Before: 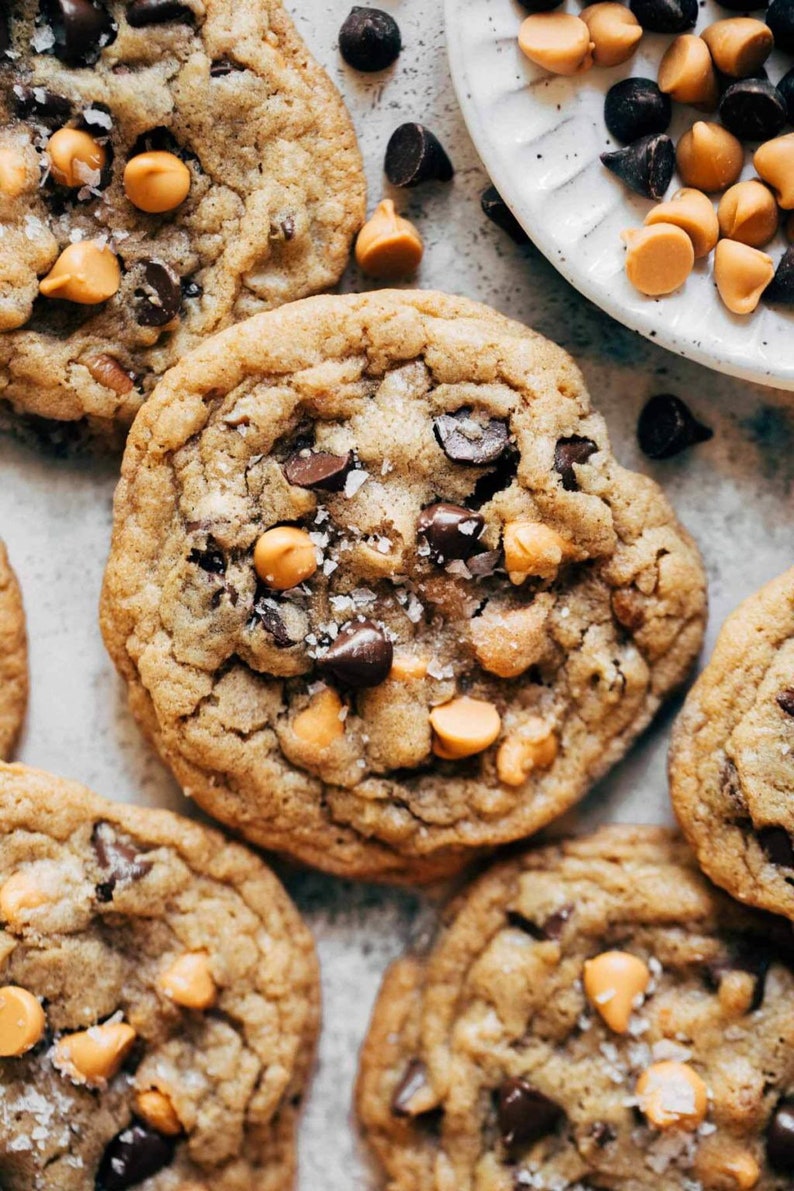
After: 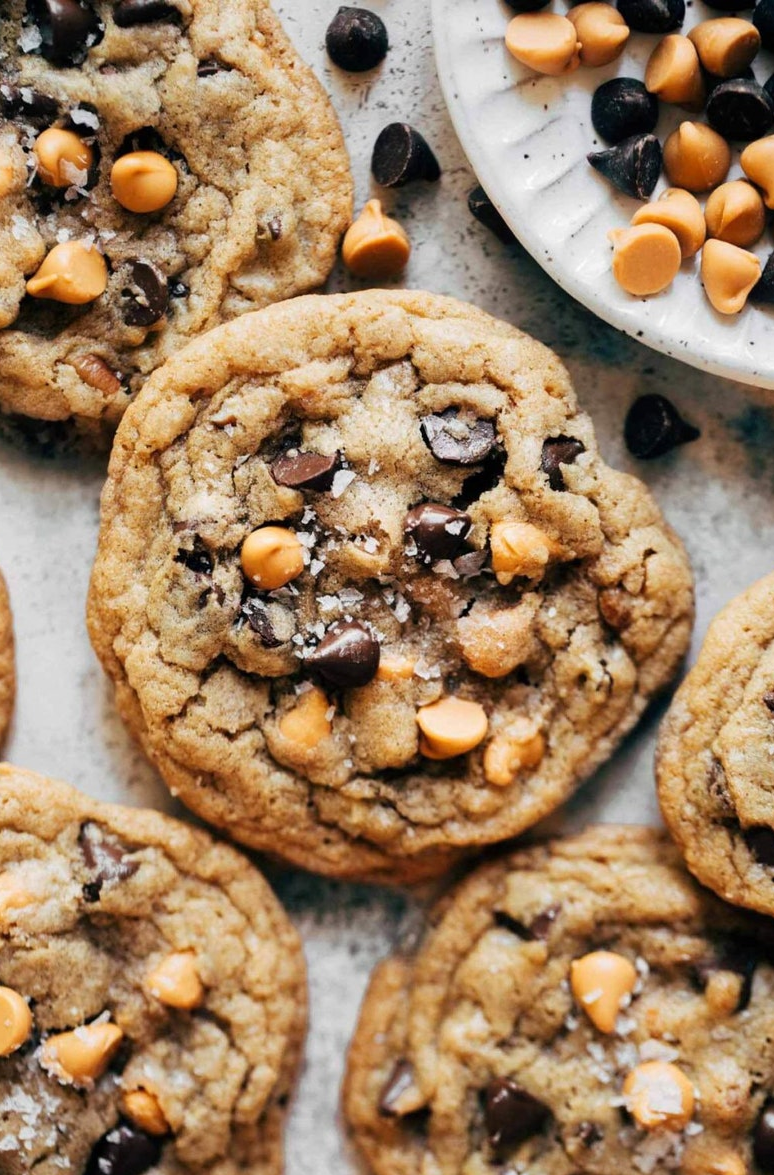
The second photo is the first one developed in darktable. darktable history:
crop and rotate: left 1.774%, right 0.633%, bottom 1.28%
bloom: size 13.65%, threshold 98.39%, strength 4.82%
rgb levels: preserve colors max RGB
